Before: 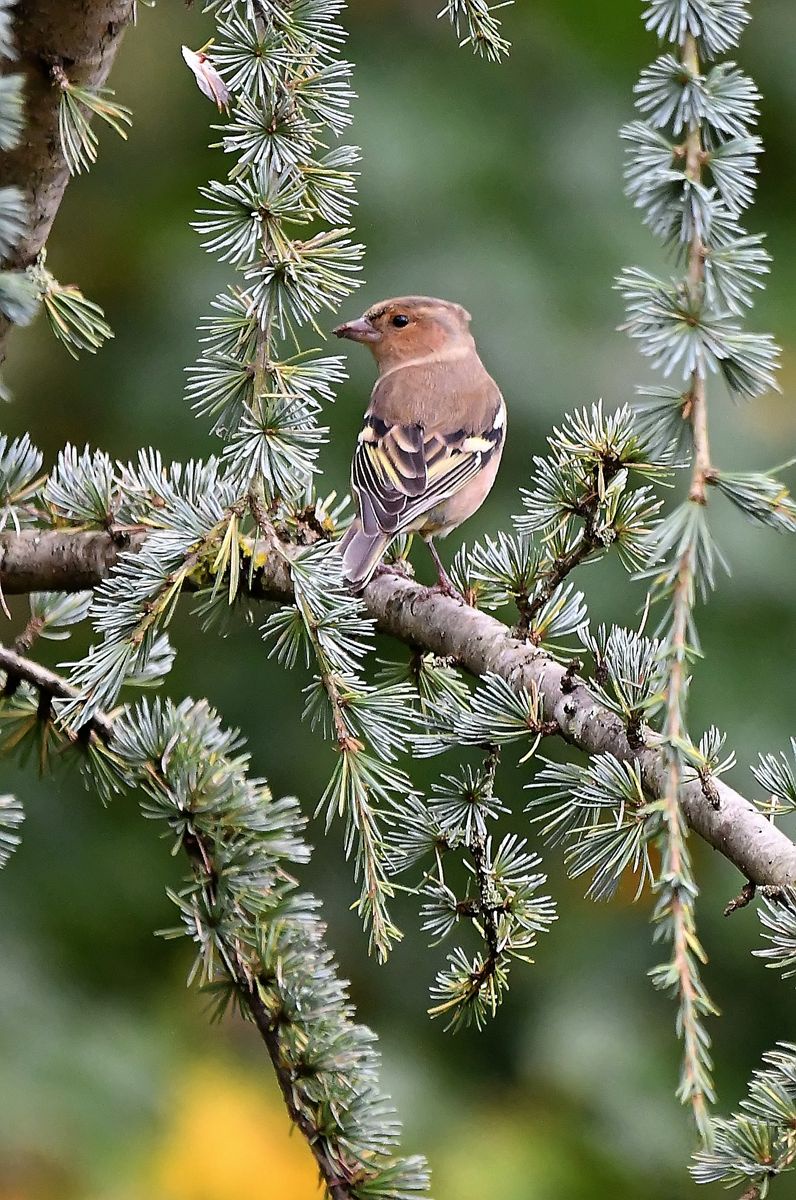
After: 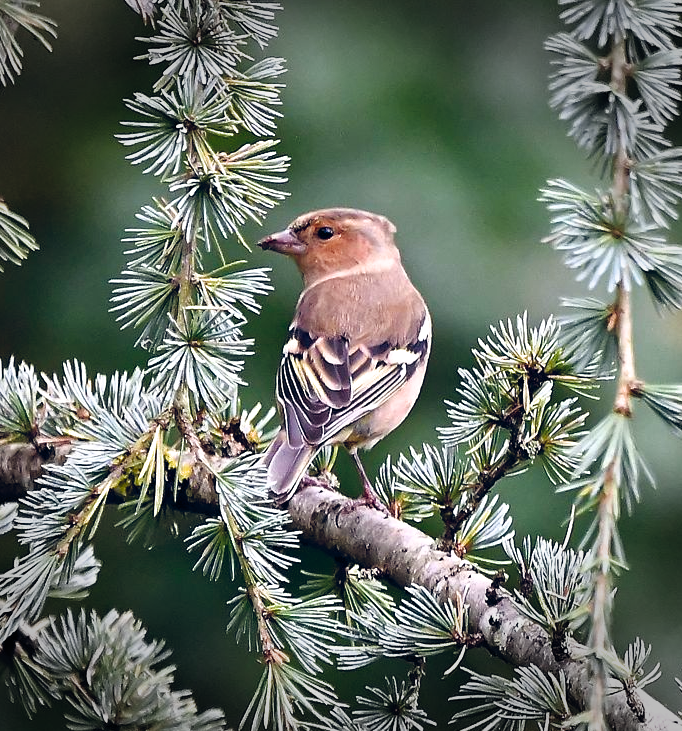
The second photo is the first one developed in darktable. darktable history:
color zones: curves: ch0 [(0, 0.5) (0.143, 0.5) (0.286, 0.5) (0.429, 0.5) (0.571, 0.5) (0.714, 0.476) (0.857, 0.5) (1, 0.5)]; ch2 [(0, 0.5) (0.143, 0.5) (0.286, 0.5) (0.429, 0.5) (0.571, 0.5) (0.714, 0.487) (0.857, 0.5) (1, 0.5)], mix 101.95%
color balance rgb: global offset › luminance 0.385%, global offset › chroma 0.207%, global offset › hue 255.72°, perceptual saturation grading › global saturation 26.43%, perceptual saturation grading › highlights -28.314%, perceptual saturation grading › mid-tones 15.185%, perceptual saturation grading › shadows 33.298%, global vibrance 15.032%
filmic rgb: black relative exposure -9.09 EV, white relative exposure 2.3 EV, threshold 2.99 EV, hardness 7.51, color science v6 (2022), enable highlight reconstruction true
vignetting: fall-off start 90.8%, fall-off radius 39.18%, width/height ratio 1.212, shape 1.29
crop and rotate: left 9.429%, top 7.34%, right 4.864%, bottom 31.73%
